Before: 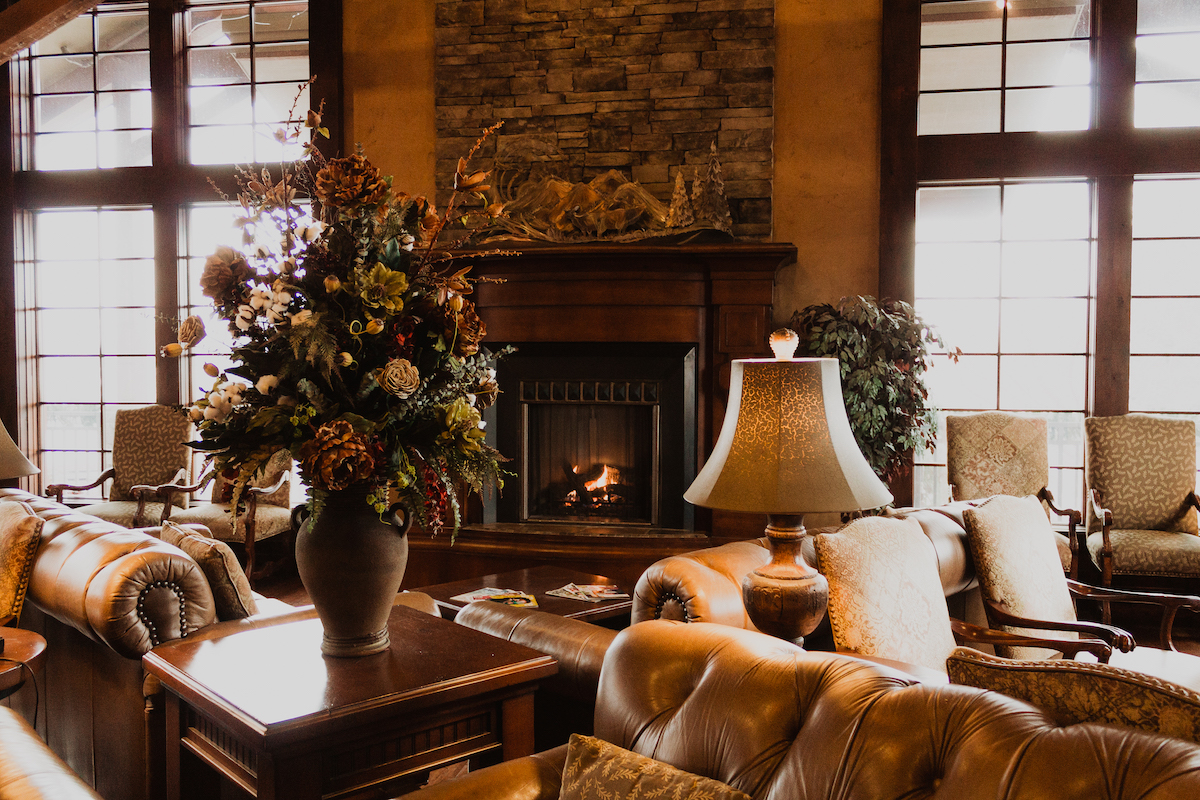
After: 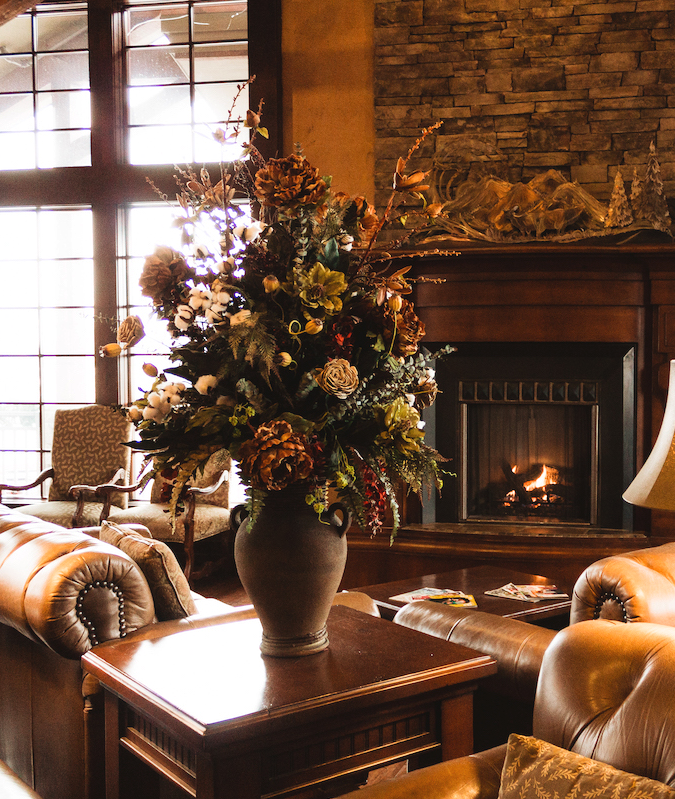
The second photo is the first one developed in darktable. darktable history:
exposure: black level correction -0.002, exposure 0.54 EV, compensate highlight preservation false
crop: left 5.114%, right 38.589%
